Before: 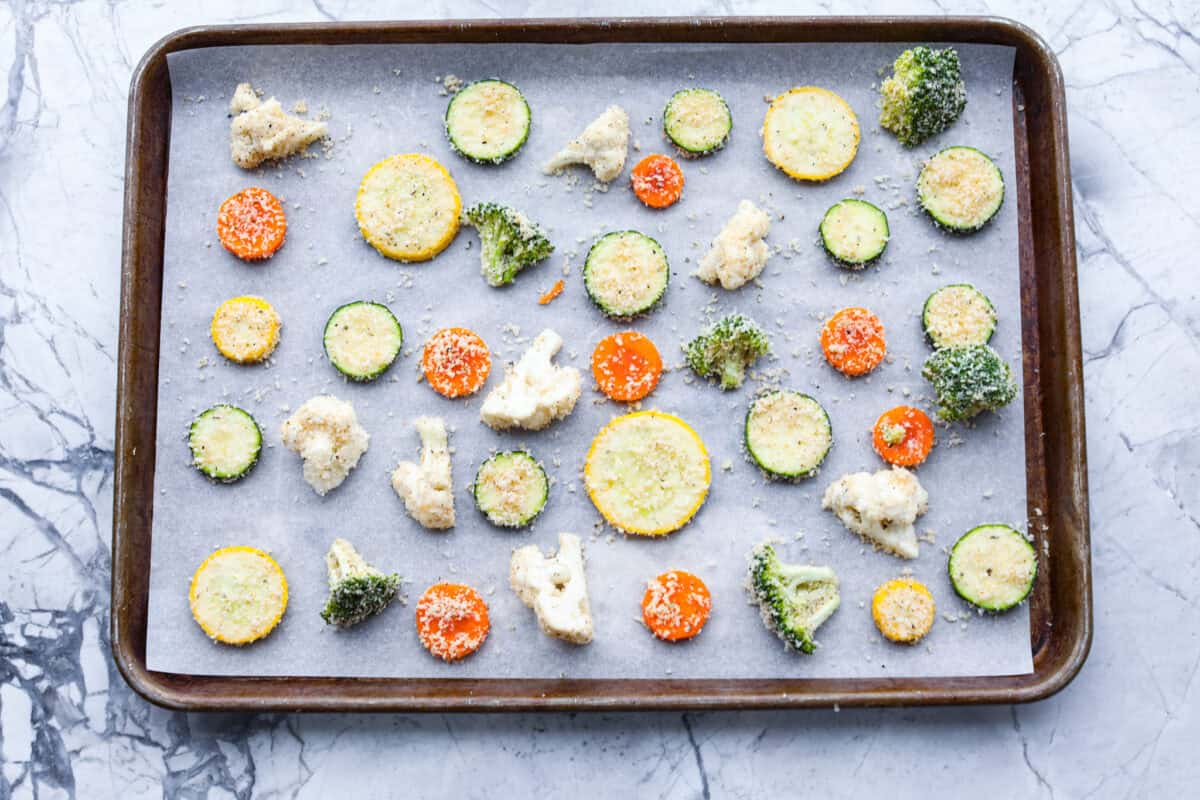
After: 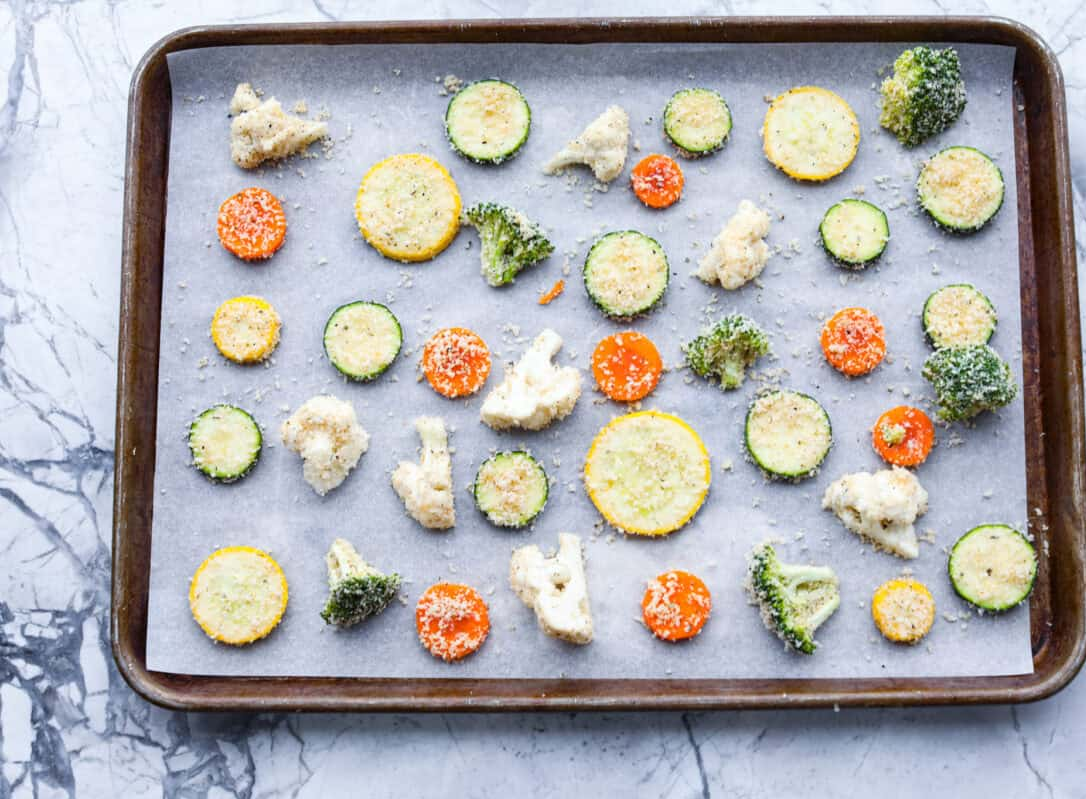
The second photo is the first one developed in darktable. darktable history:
crop: right 9.499%, bottom 0.034%
